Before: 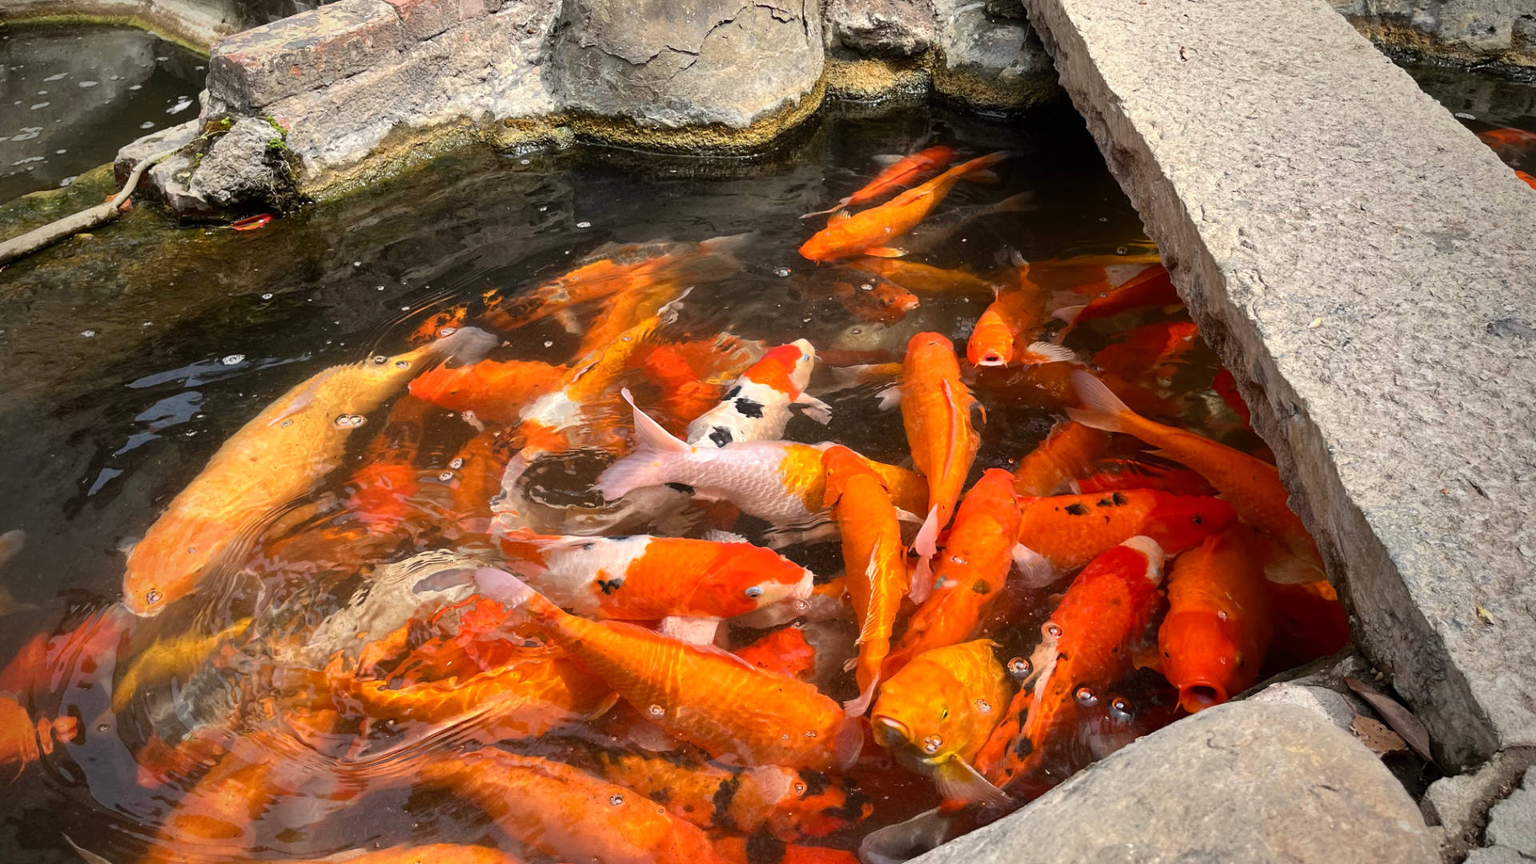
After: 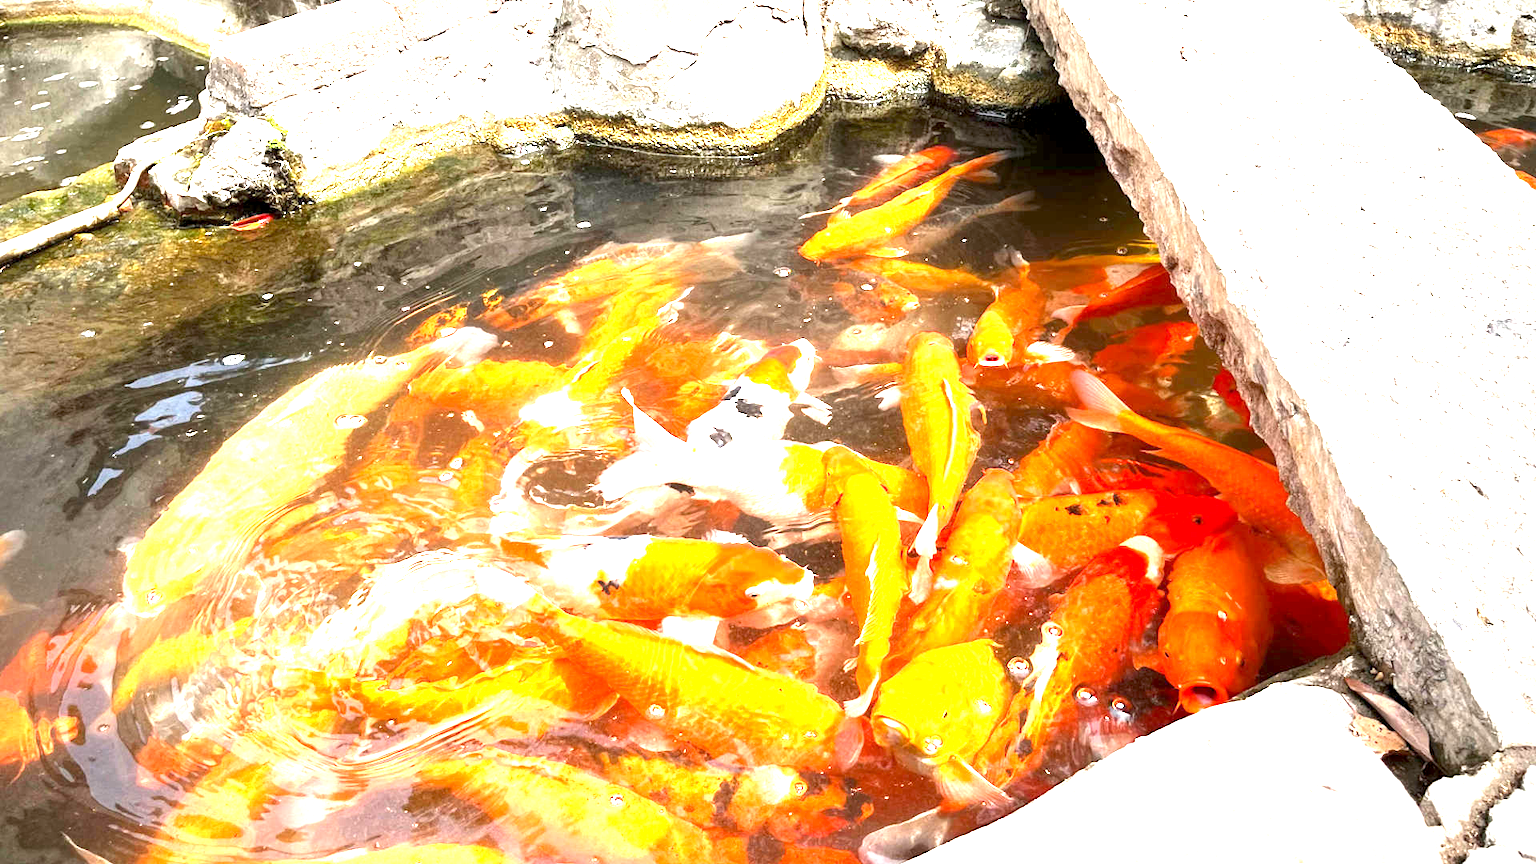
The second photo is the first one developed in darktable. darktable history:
exposure: black level correction 0.001, exposure 2.674 EV, compensate exposure bias true, compensate highlight preservation false
